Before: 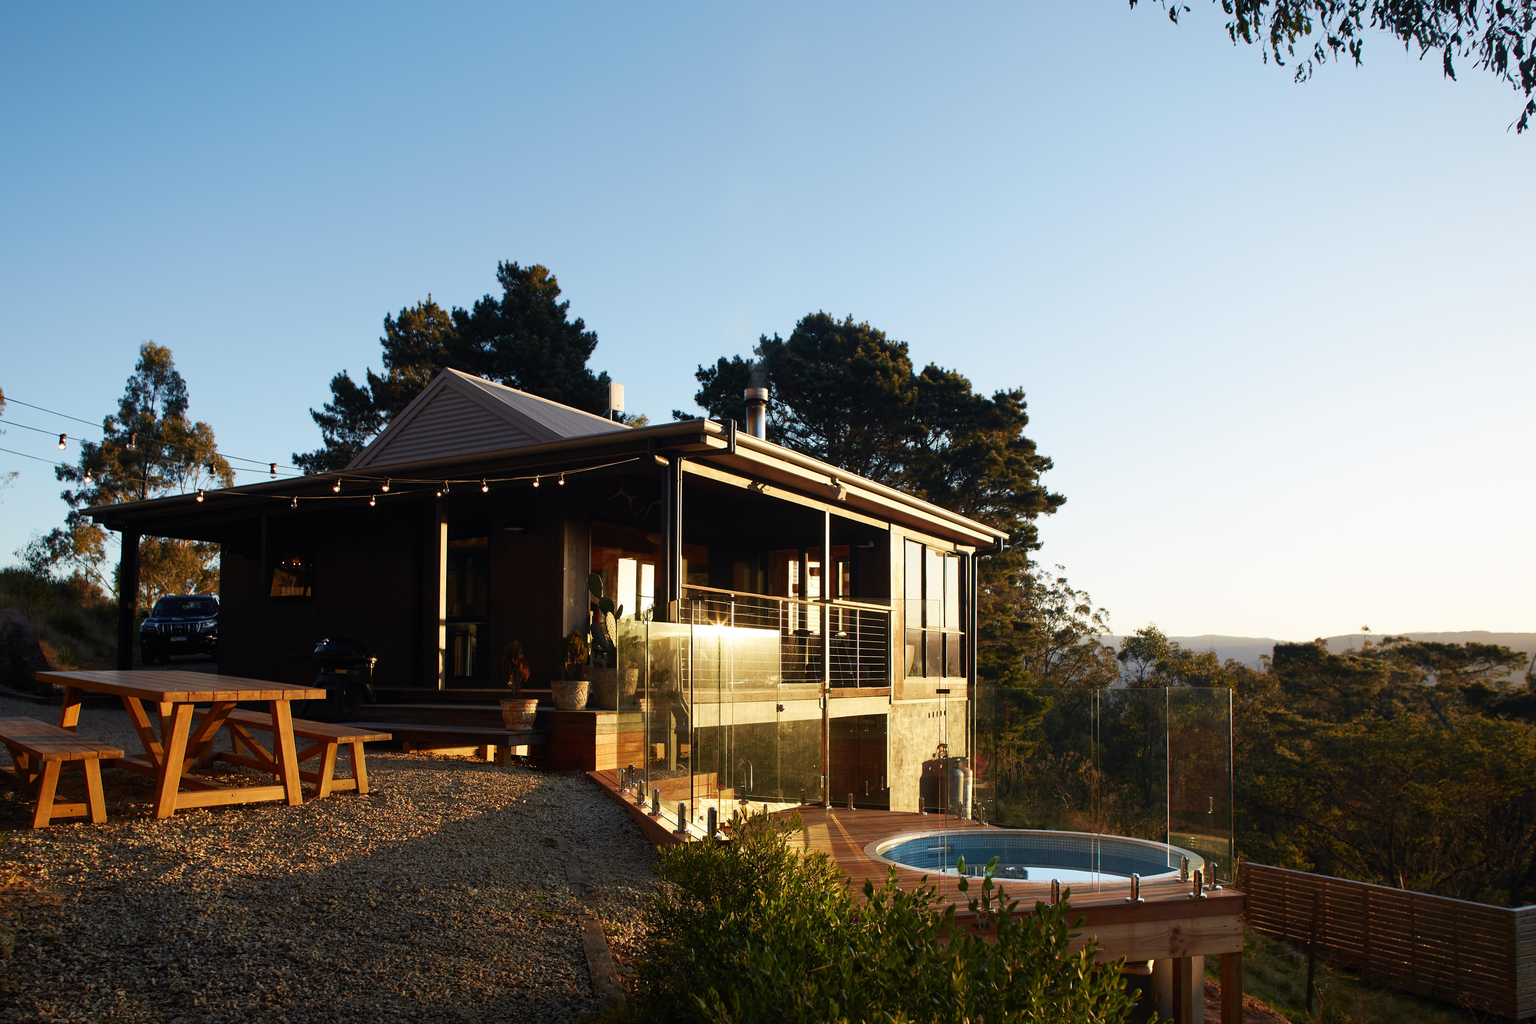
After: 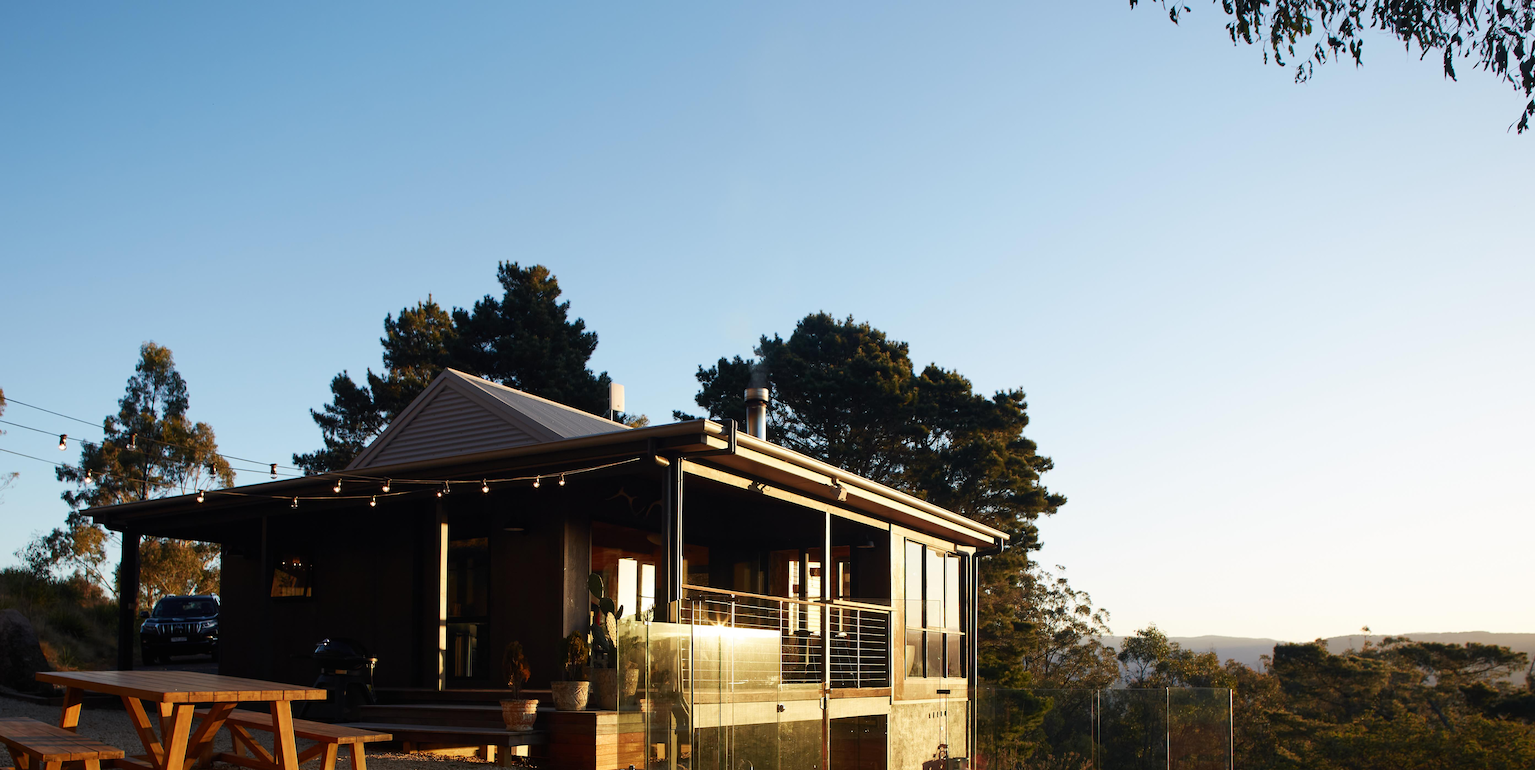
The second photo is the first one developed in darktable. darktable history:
crop: bottom 24.736%
